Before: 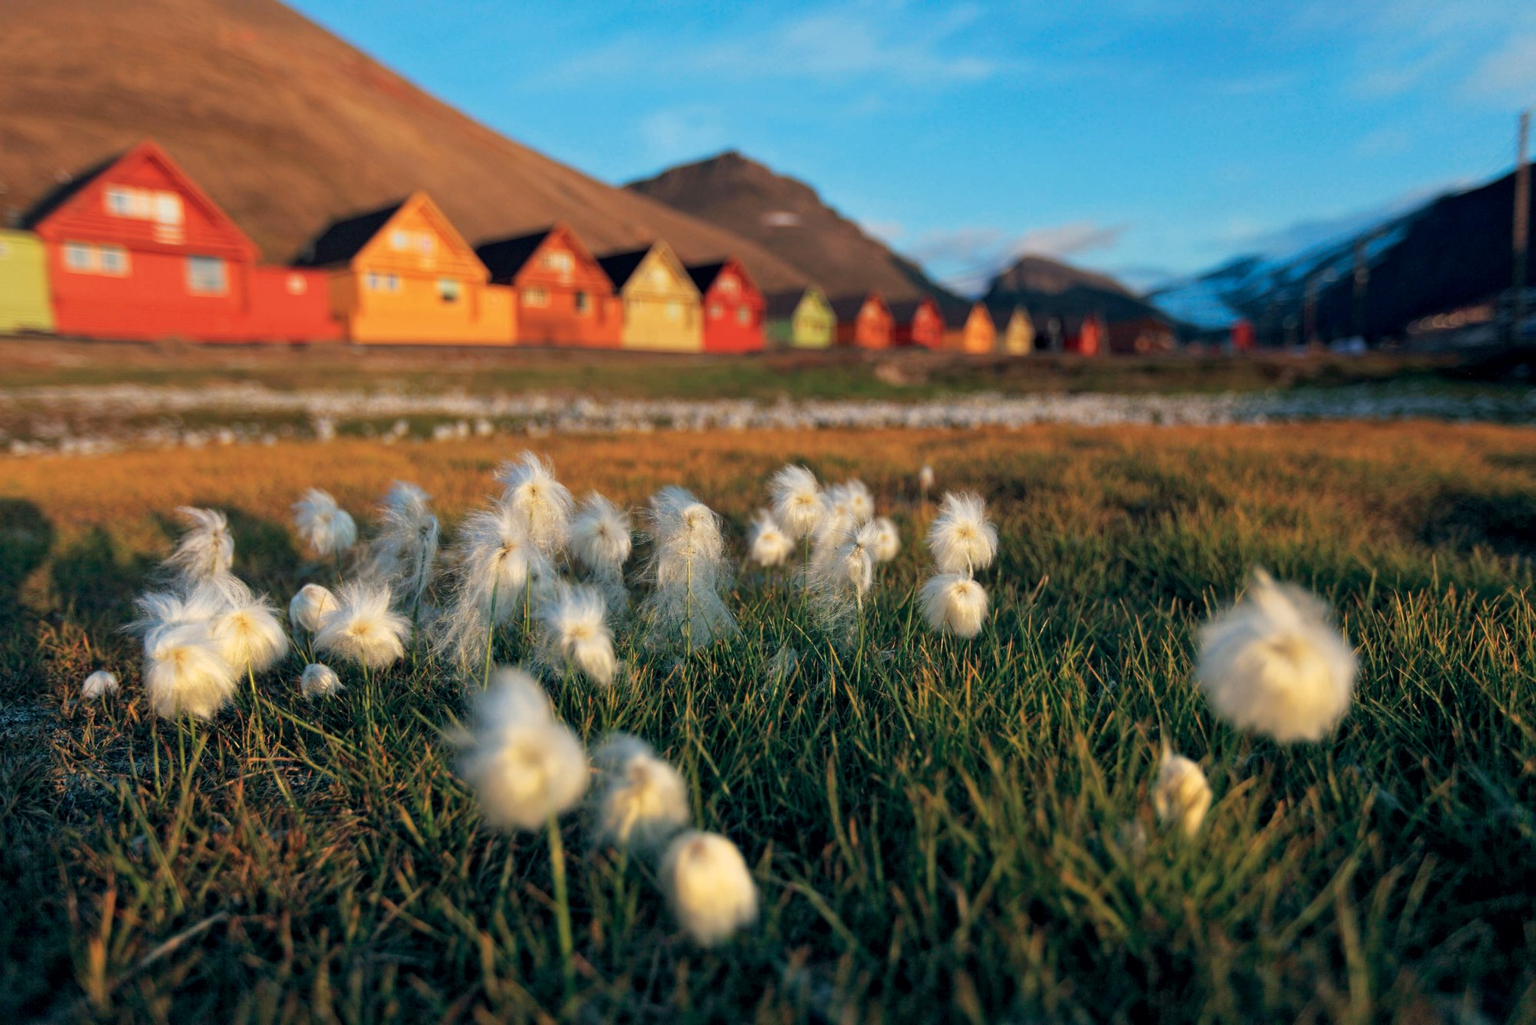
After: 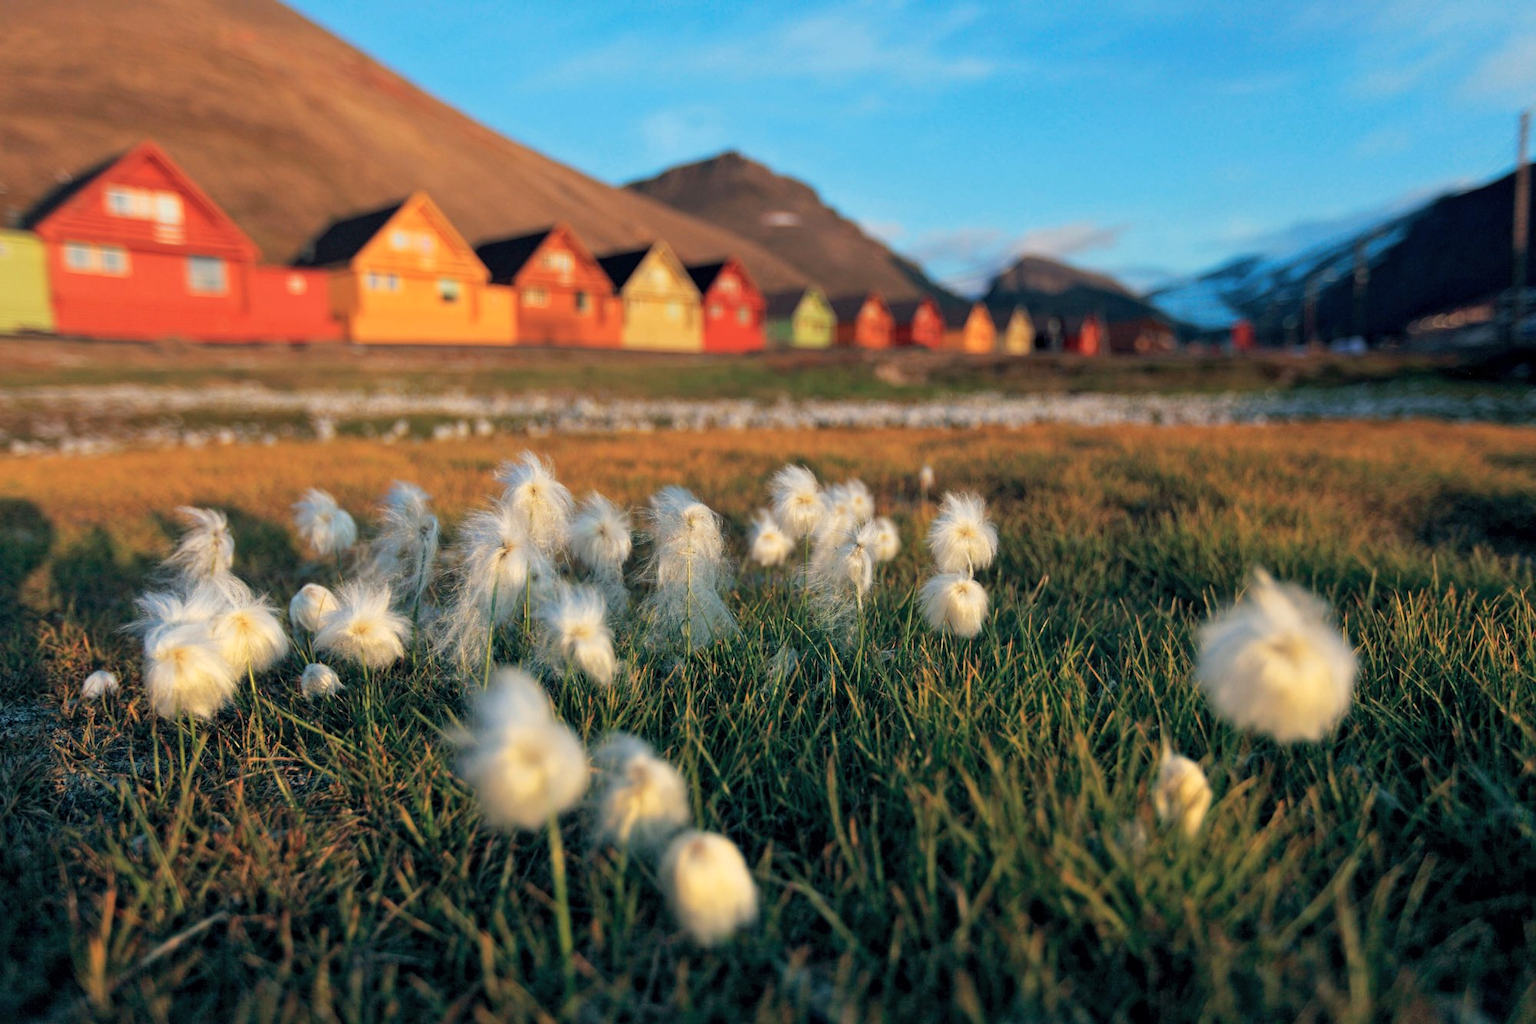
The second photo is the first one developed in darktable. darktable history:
contrast brightness saturation: contrast 0.054, brightness 0.06, saturation 0.007
